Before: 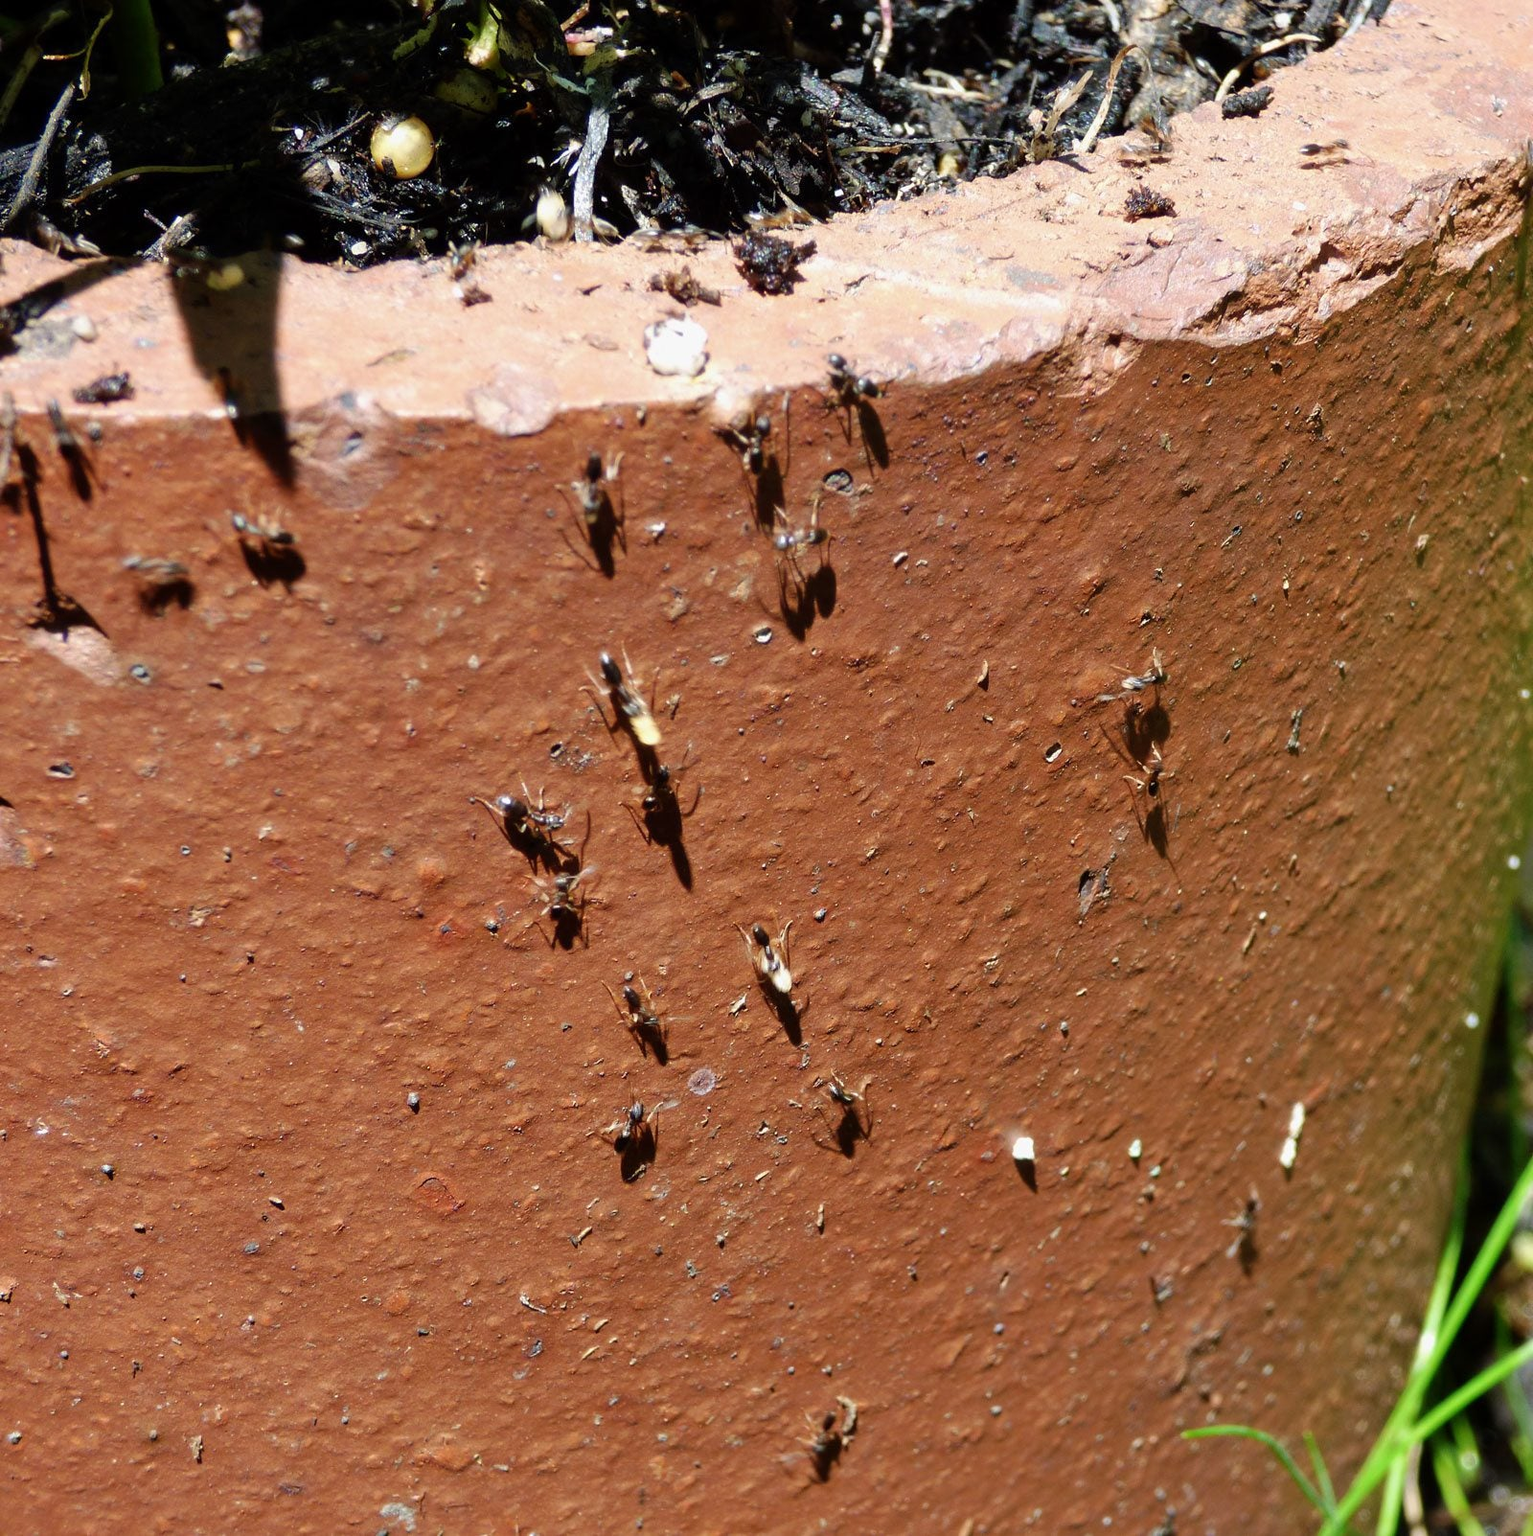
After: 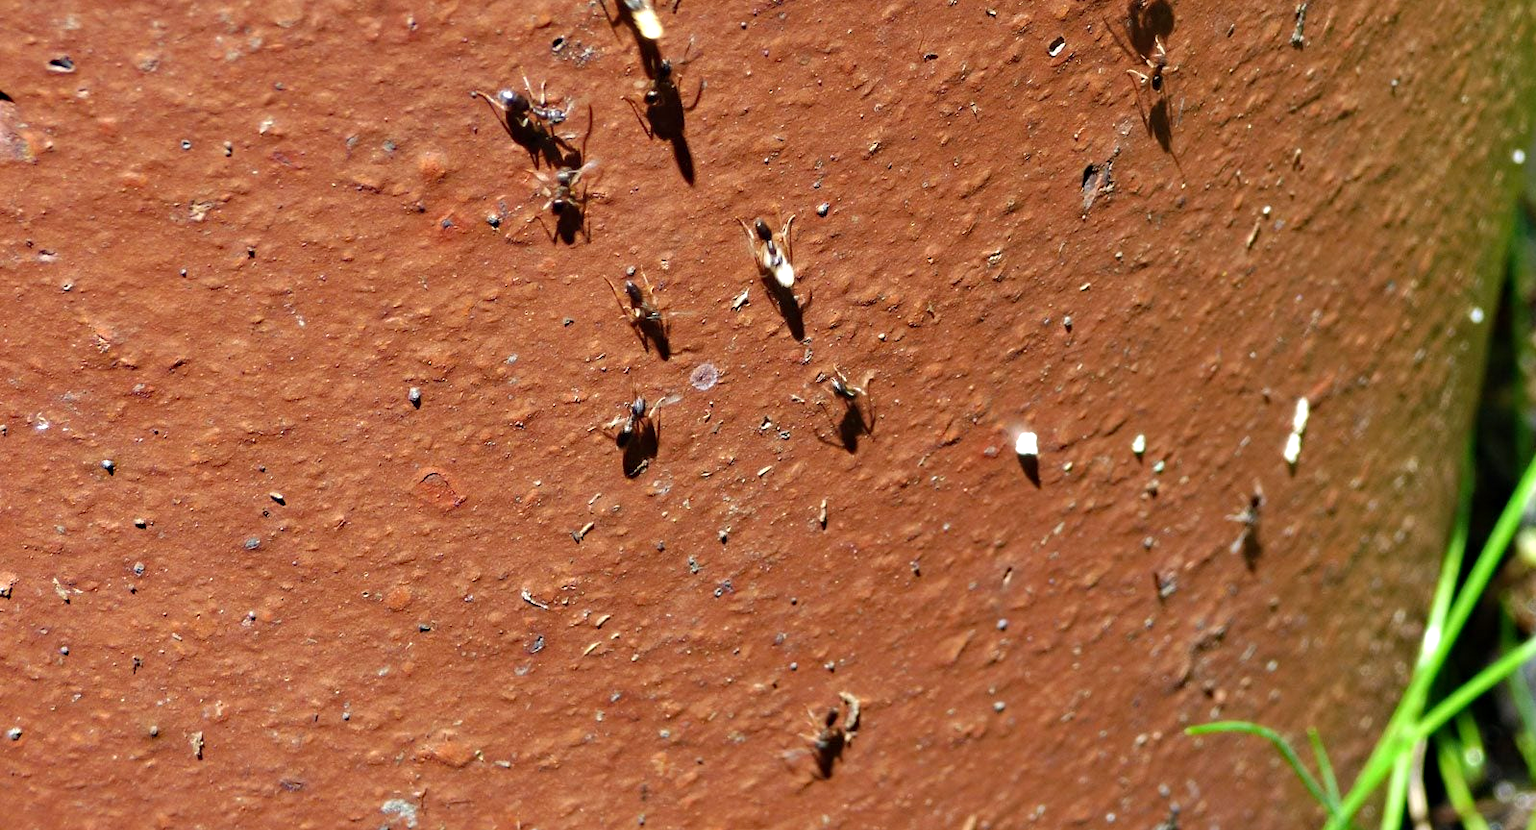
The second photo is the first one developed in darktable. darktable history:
crop and rotate: top 46.058%, right 0.08%
exposure: exposure 0.296 EV, compensate exposure bias true, compensate highlight preservation false
haze removal: compatibility mode true, adaptive false
